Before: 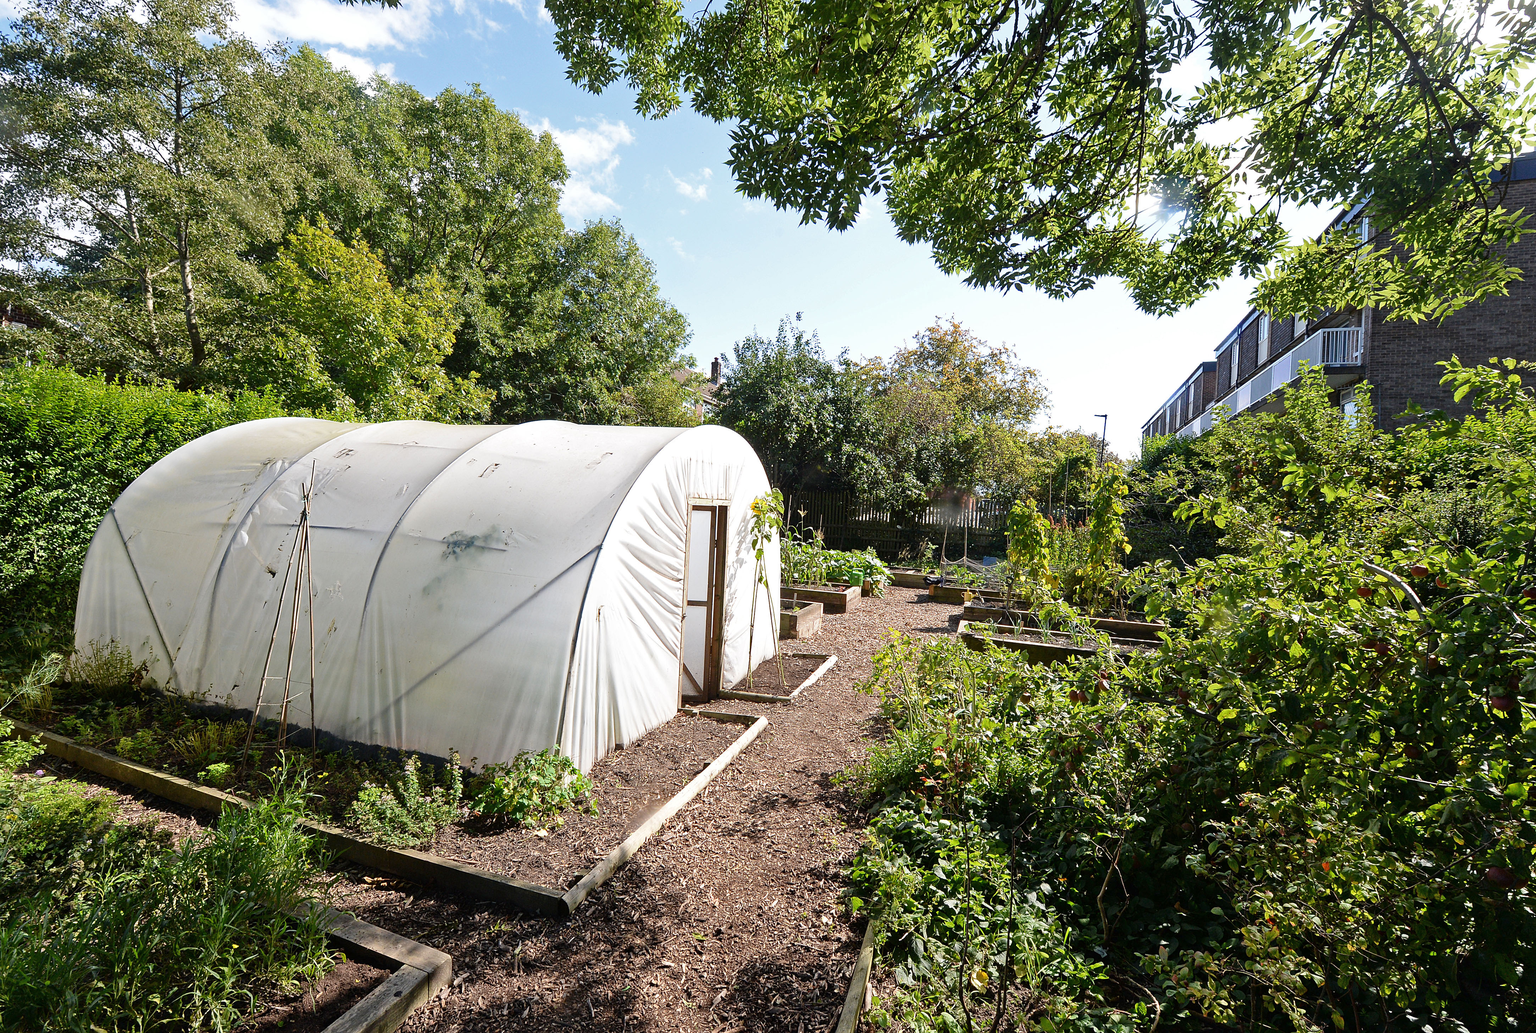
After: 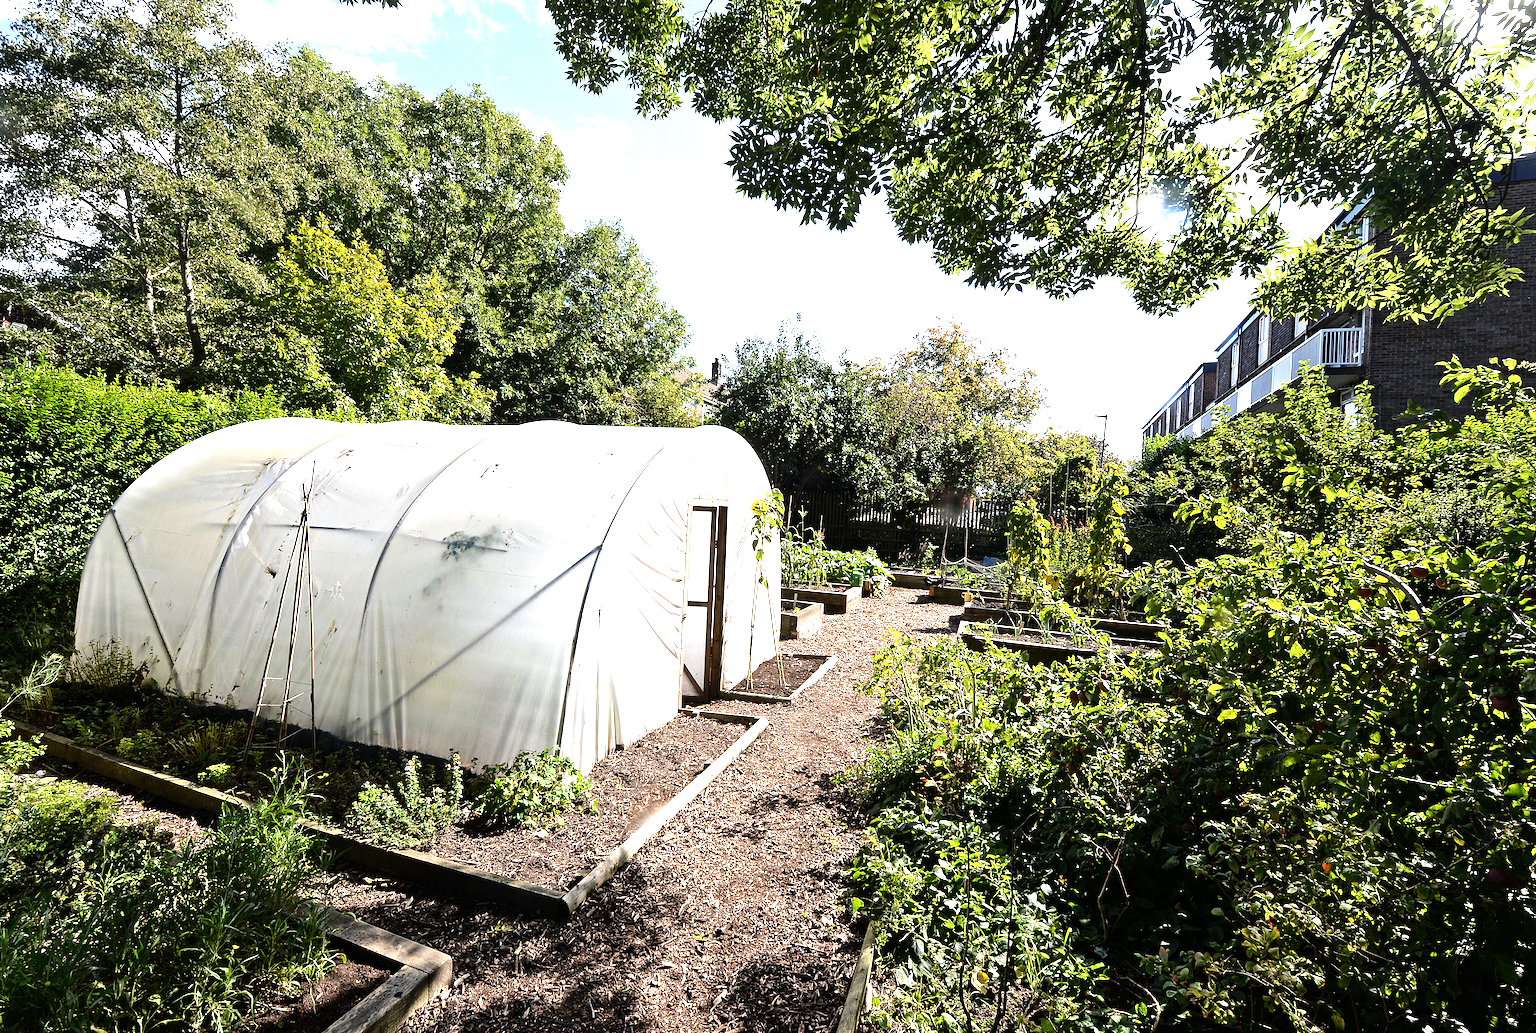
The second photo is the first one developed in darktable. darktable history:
tone equalizer: -8 EV -1.11 EV, -7 EV -1.02 EV, -6 EV -0.885 EV, -5 EV -0.601 EV, -3 EV 0.607 EV, -2 EV 0.859 EV, -1 EV 1 EV, +0 EV 1.08 EV, edges refinement/feathering 500, mask exposure compensation -1.57 EV, preserve details no
